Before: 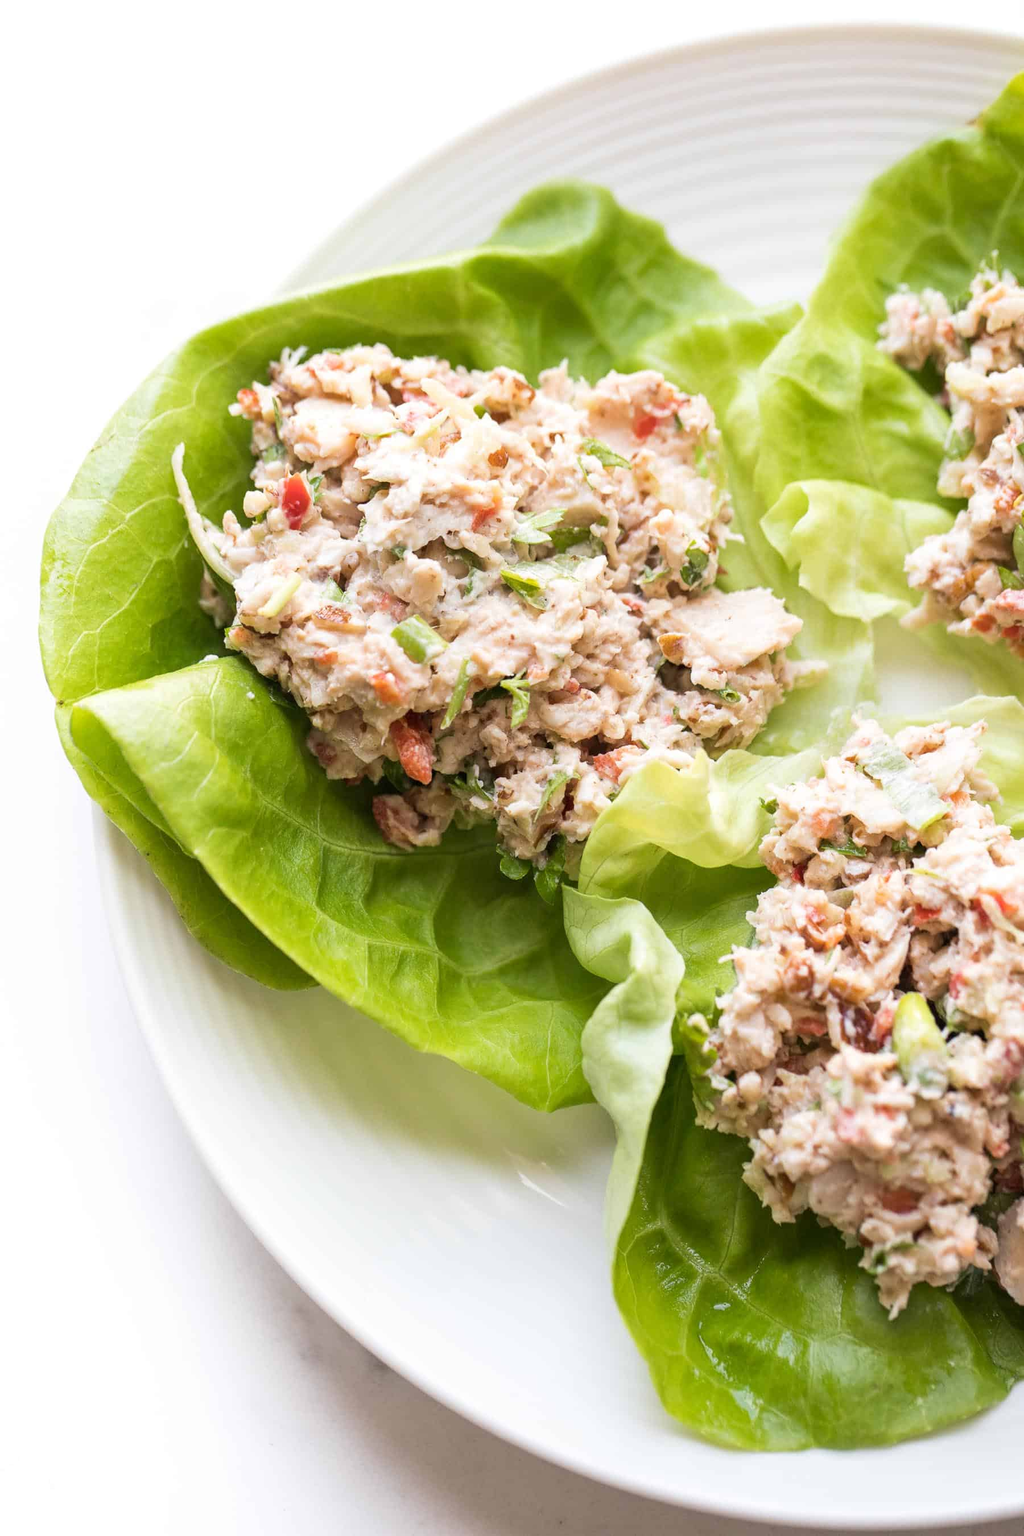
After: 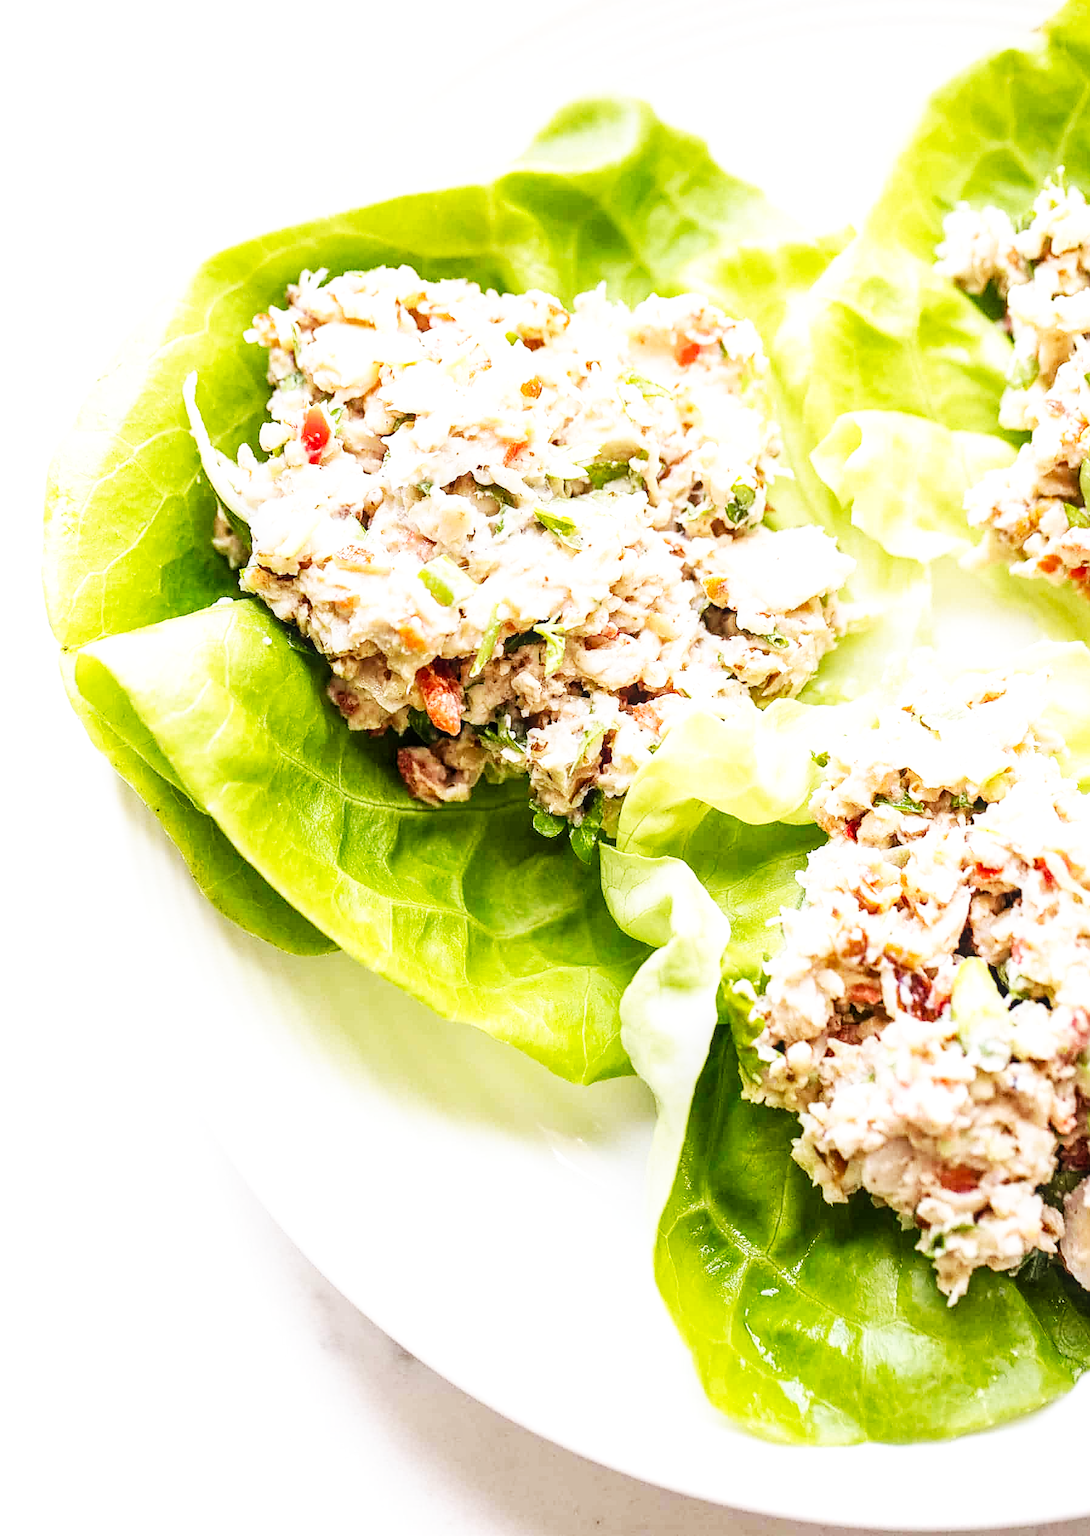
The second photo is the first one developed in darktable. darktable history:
local contrast: on, module defaults
crop and rotate: top 6.182%
sharpen: on, module defaults
base curve: curves: ch0 [(0, 0) (0.007, 0.004) (0.027, 0.03) (0.046, 0.07) (0.207, 0.54) (0.442, 0.872) (0.673, 0.972) (1, 1)], exposure shift 0.584, preserve colors none
